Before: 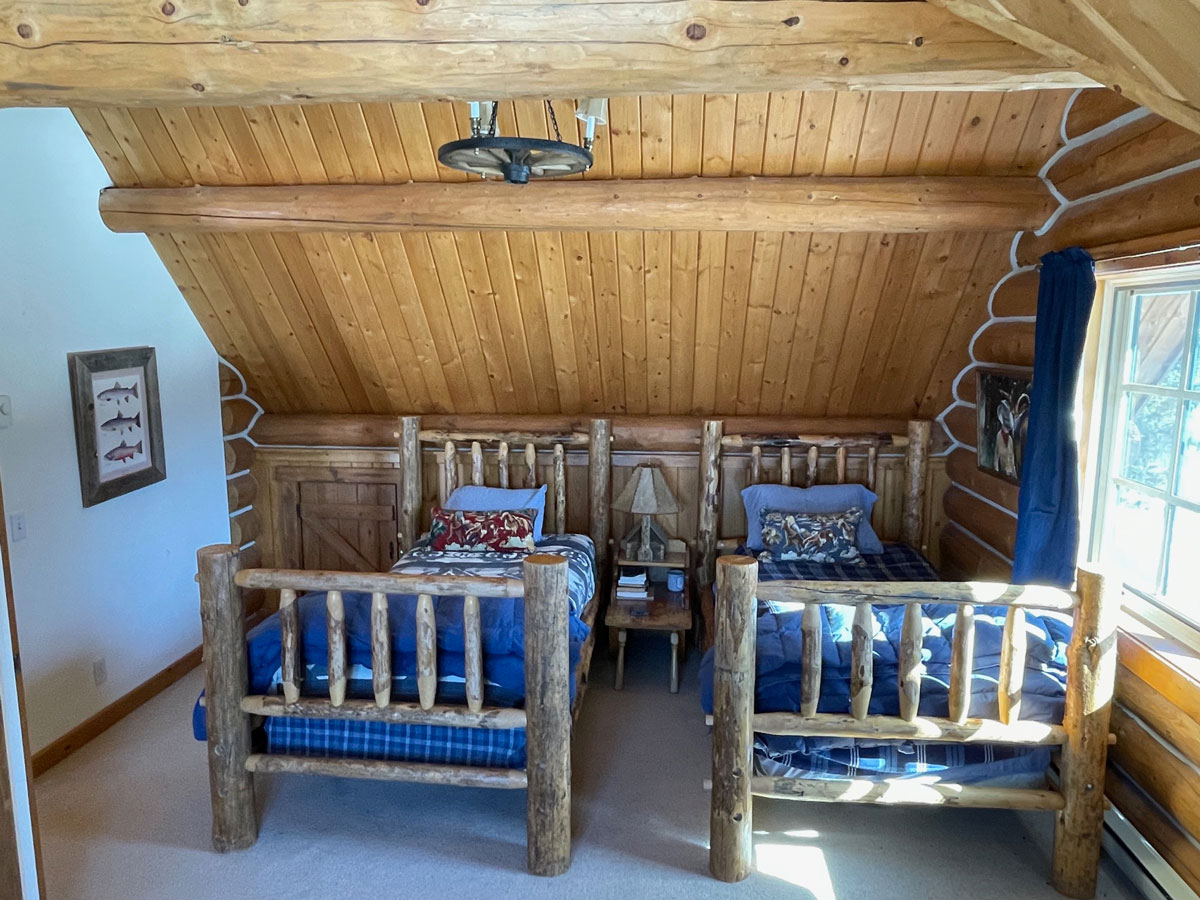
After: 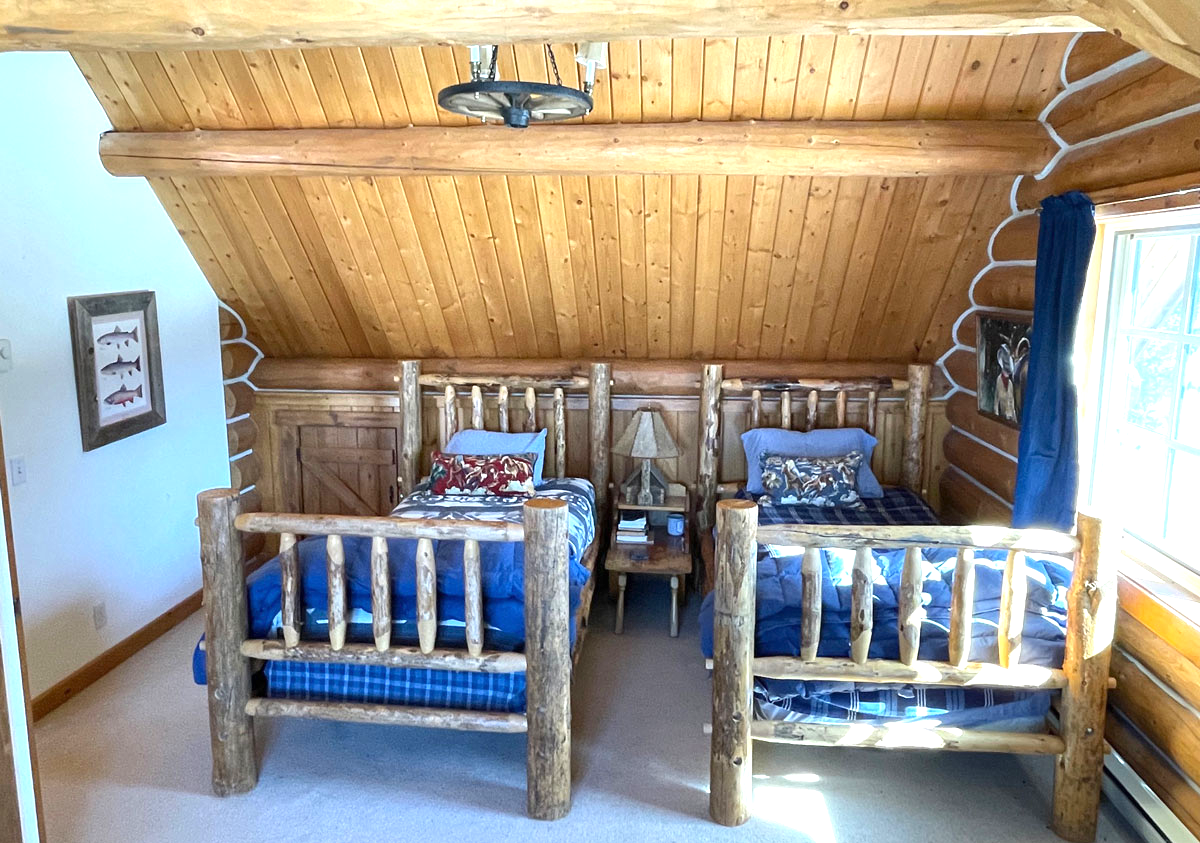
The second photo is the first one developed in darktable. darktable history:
exposure: black level correction 0, exposure 0.877 EV, compensate exposure bias true, compensate highlight preservation false
crop and rotate: top 6.25%
